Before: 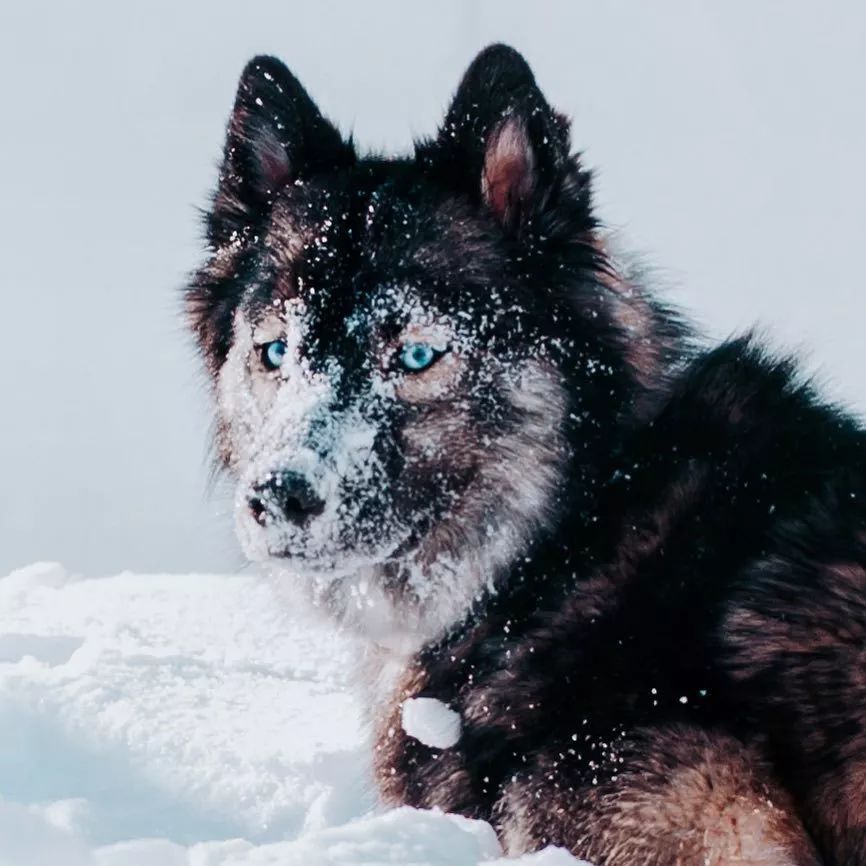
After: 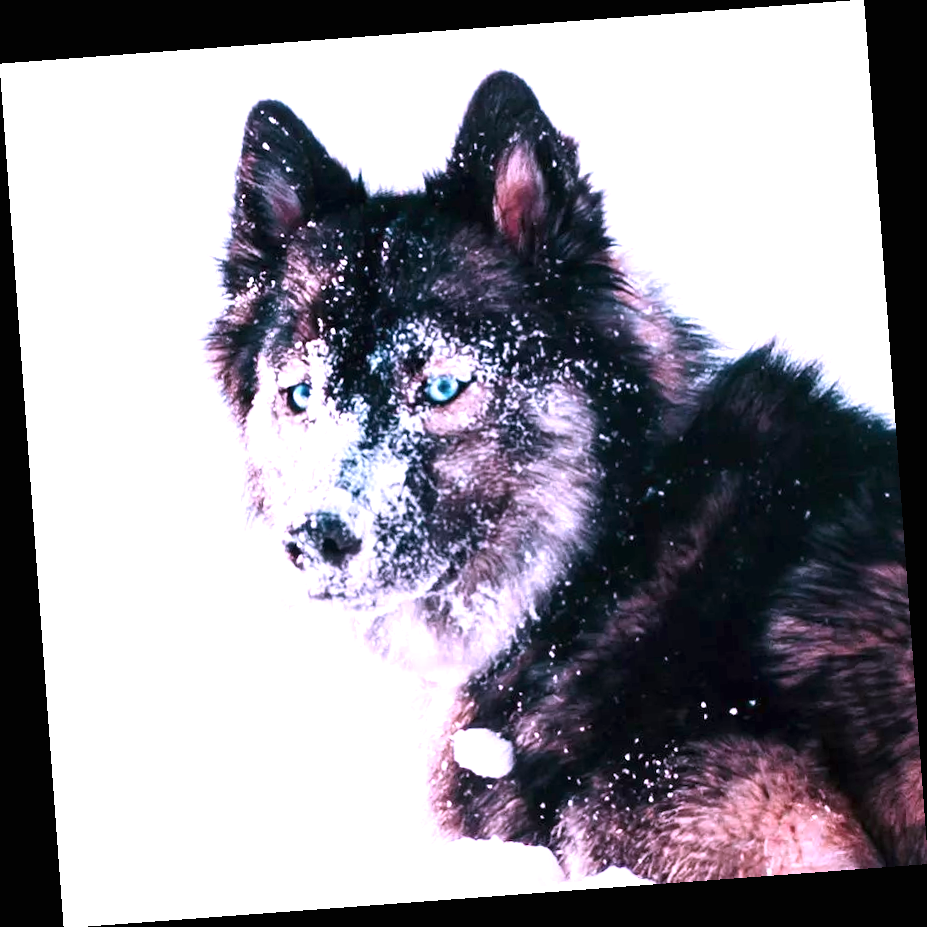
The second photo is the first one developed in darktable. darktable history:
color correction: highlights a* 15.46, highlights b* -20.56
rotate and perspective: rotation -4.25°, automatic cropping off
exposure: black level correction 0, exposure 1.125 EV, compensate exposure bias true, compensate highlight preservation false
white balance: emerald 1
